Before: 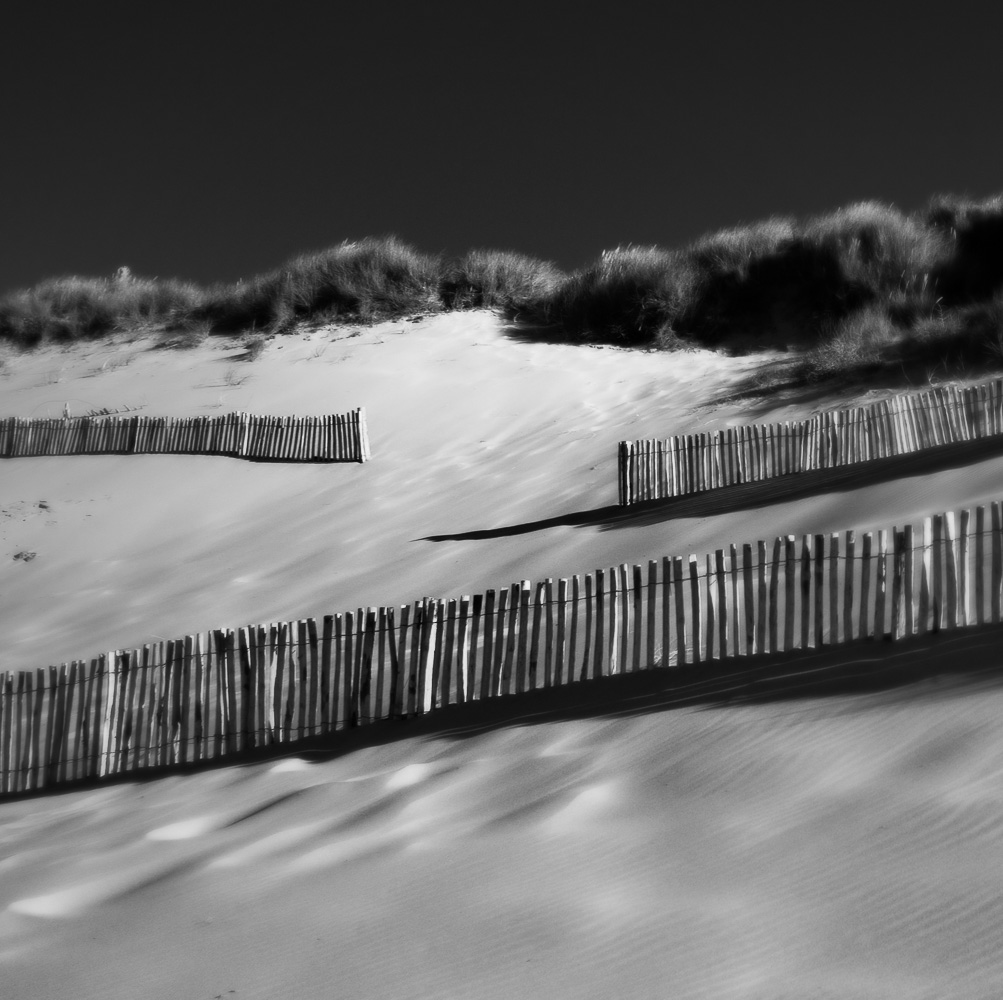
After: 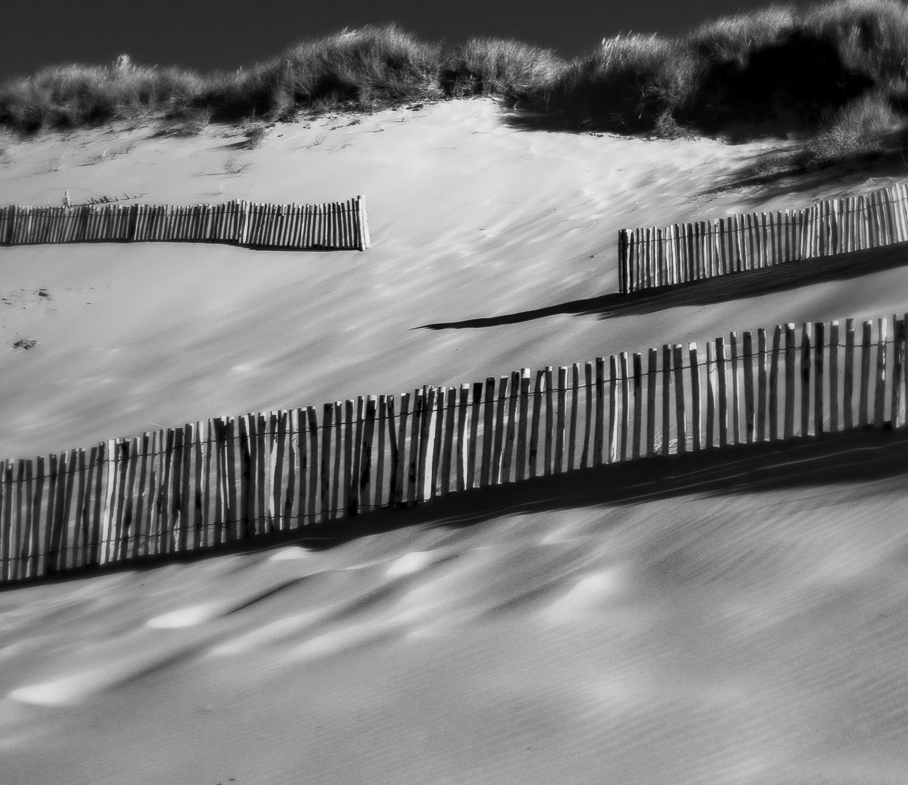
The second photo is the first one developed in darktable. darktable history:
local contrast: on, module defaults
contrast brightness saturation: saturation -0.056
crop: top 21.207%, right 9.391%, bottom 0.262%
